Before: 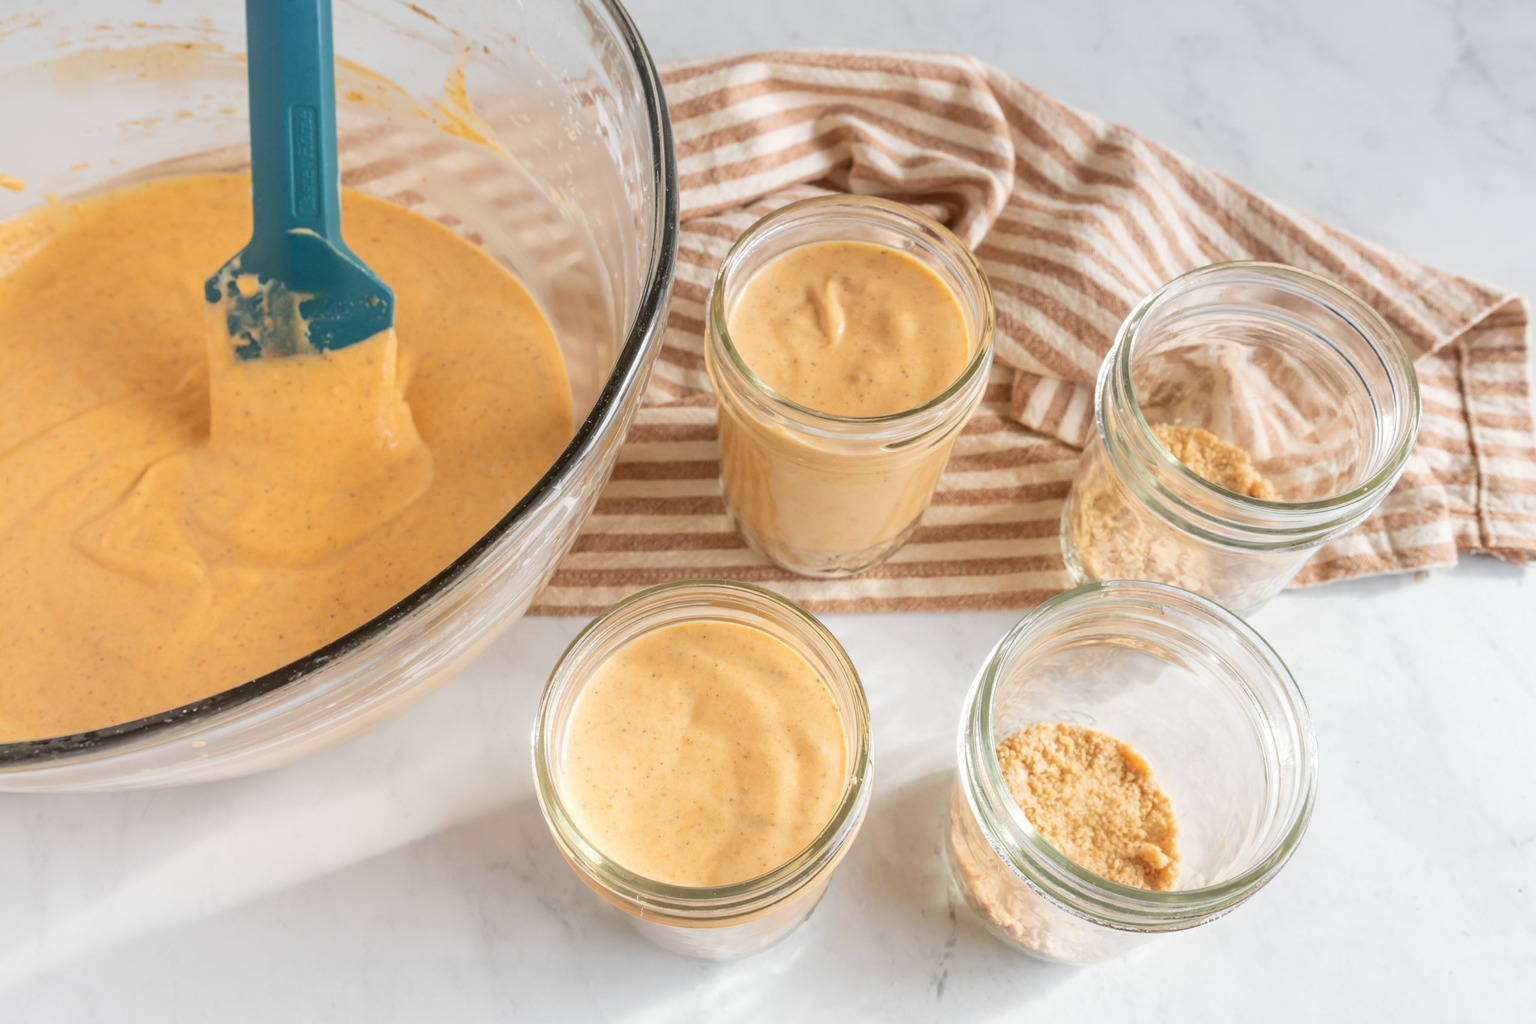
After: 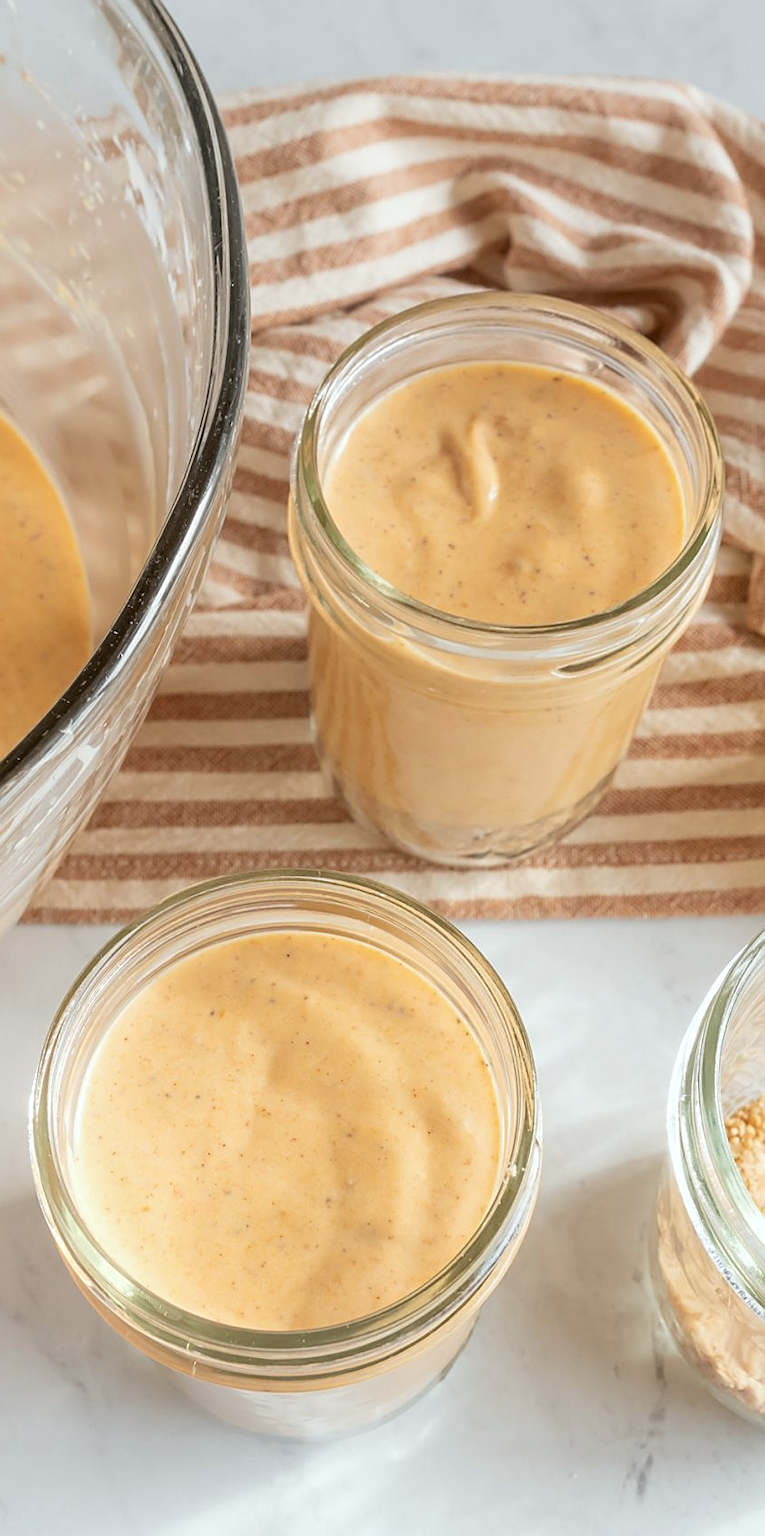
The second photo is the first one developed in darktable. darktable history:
crop: left 33.36%, right 33.36%
color correction: highlights a* -2.73, highlights b* -2.09, shadows a* 2.41, shadows b* 2.73
sharpen: on, module defaults
